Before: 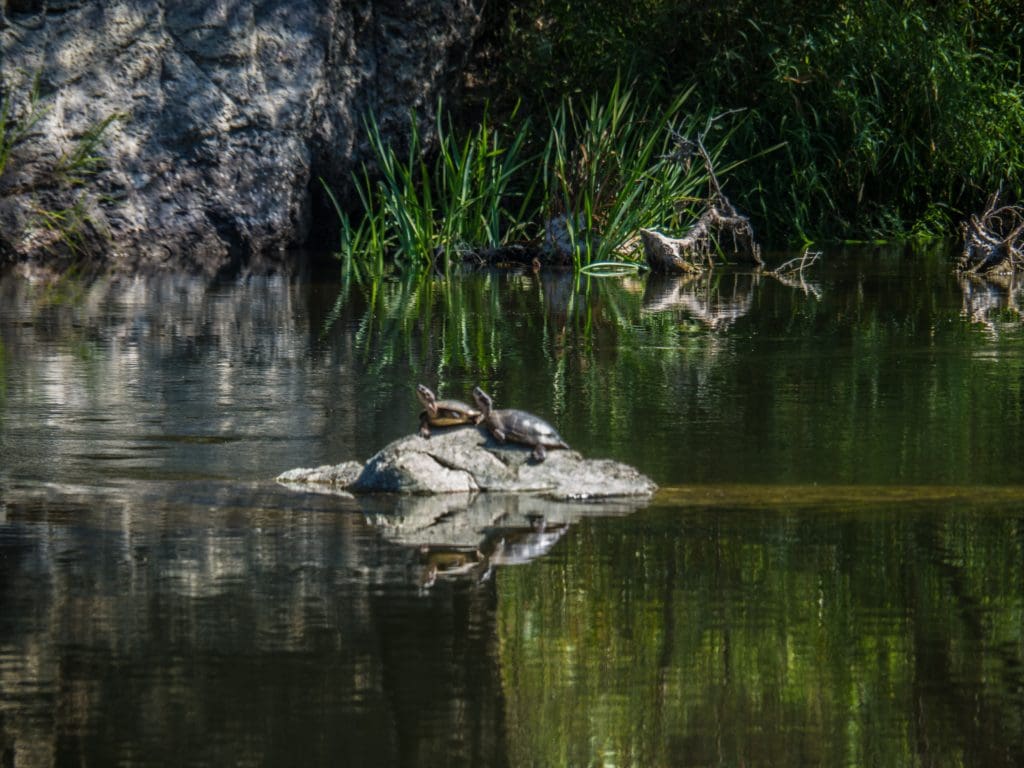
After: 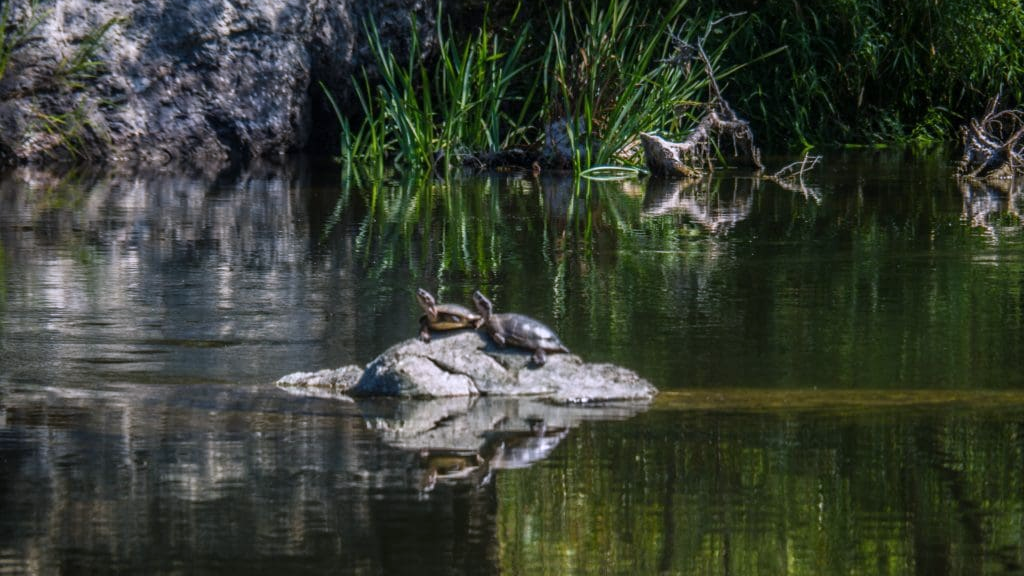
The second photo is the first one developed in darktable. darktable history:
crop and rotate: top 12.5%, bottom 12.5%
white balance: red 1.004, blue 1.096
